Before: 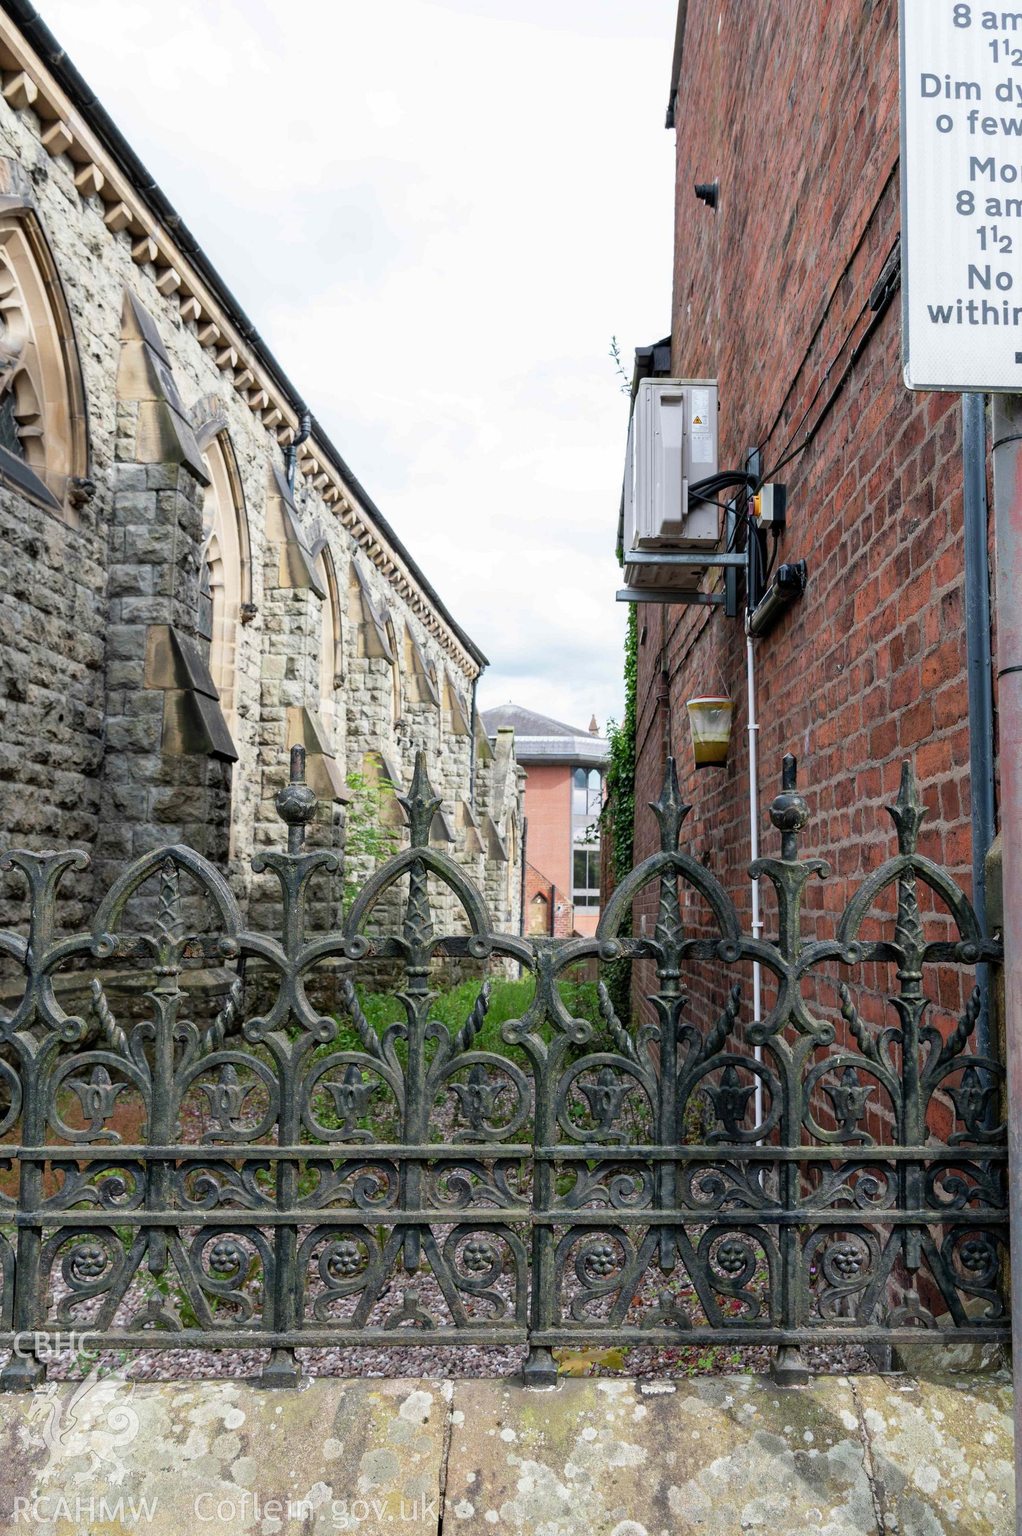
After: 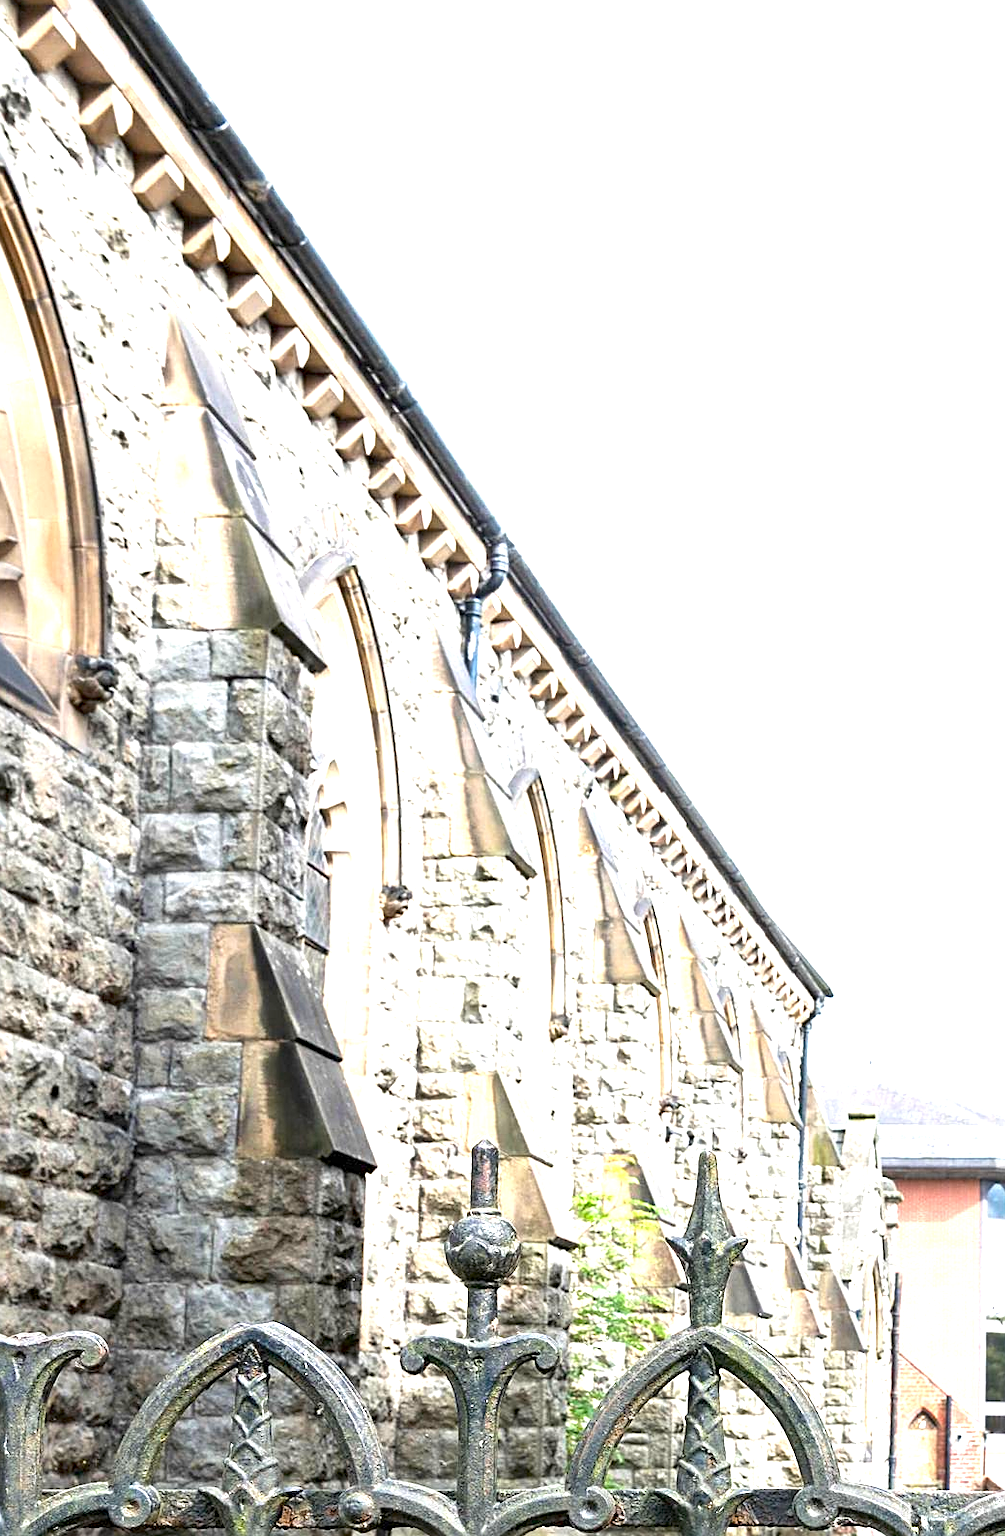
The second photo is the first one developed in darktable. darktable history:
sharpen: on, module defaults
exposure: black level correction 0, exposure 1.457 EV, compensate exposure bias true, compensate highlight preservation false
crop and rotate: left 3.065%, top 7.627%, right 42.743%, bottom 37.303%
